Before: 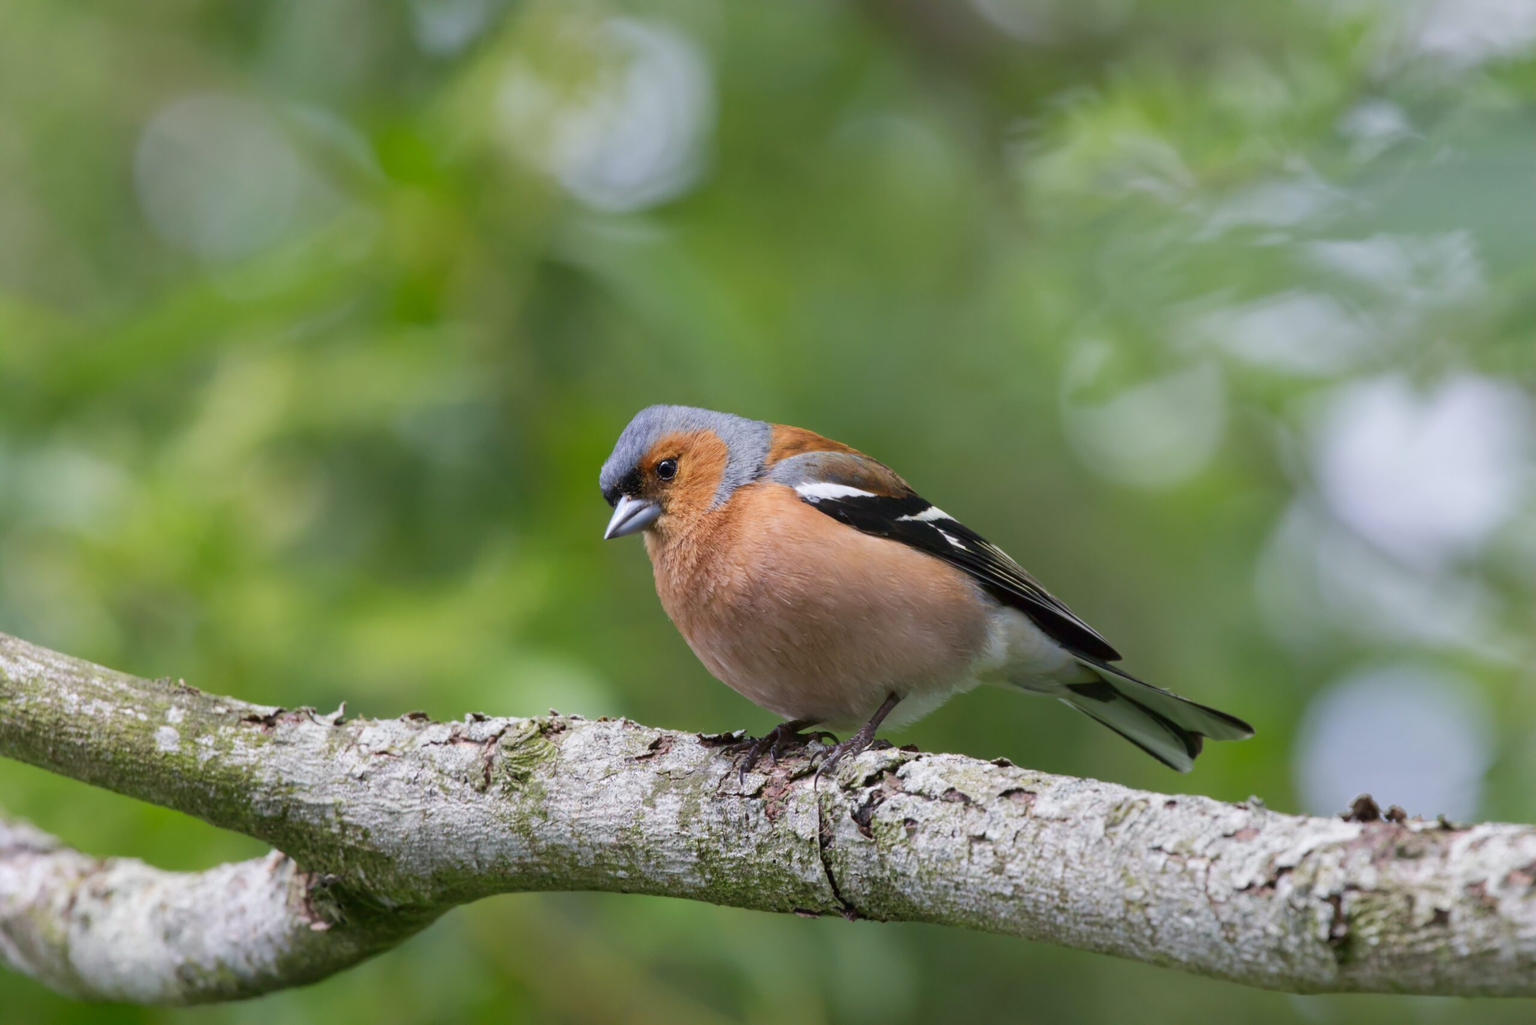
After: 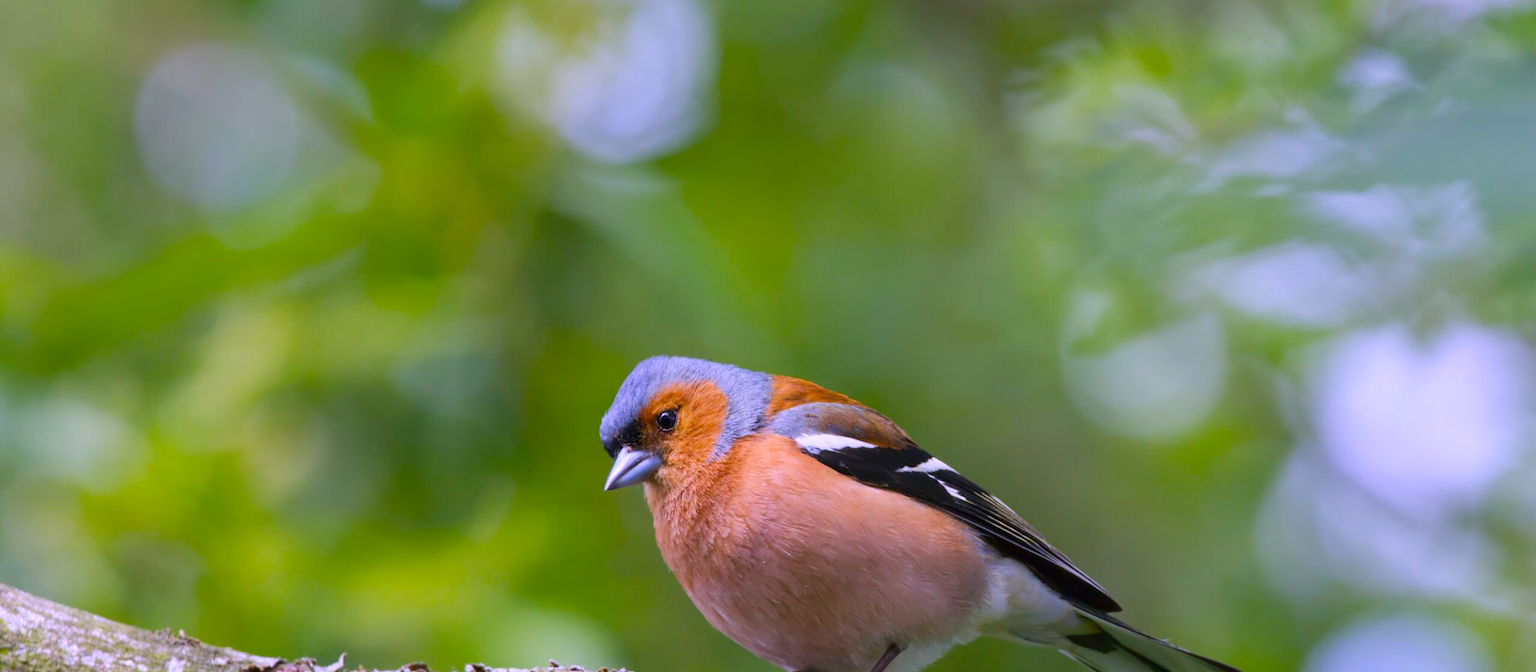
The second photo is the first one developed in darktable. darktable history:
color balance rgb: linear chroma grading › global chroma 15%, perceptual saturation grading › global saturation 30%
crop and rotate: top 4.848%, bottom 29.503%
white balance: red 1.042, blue 1.17
